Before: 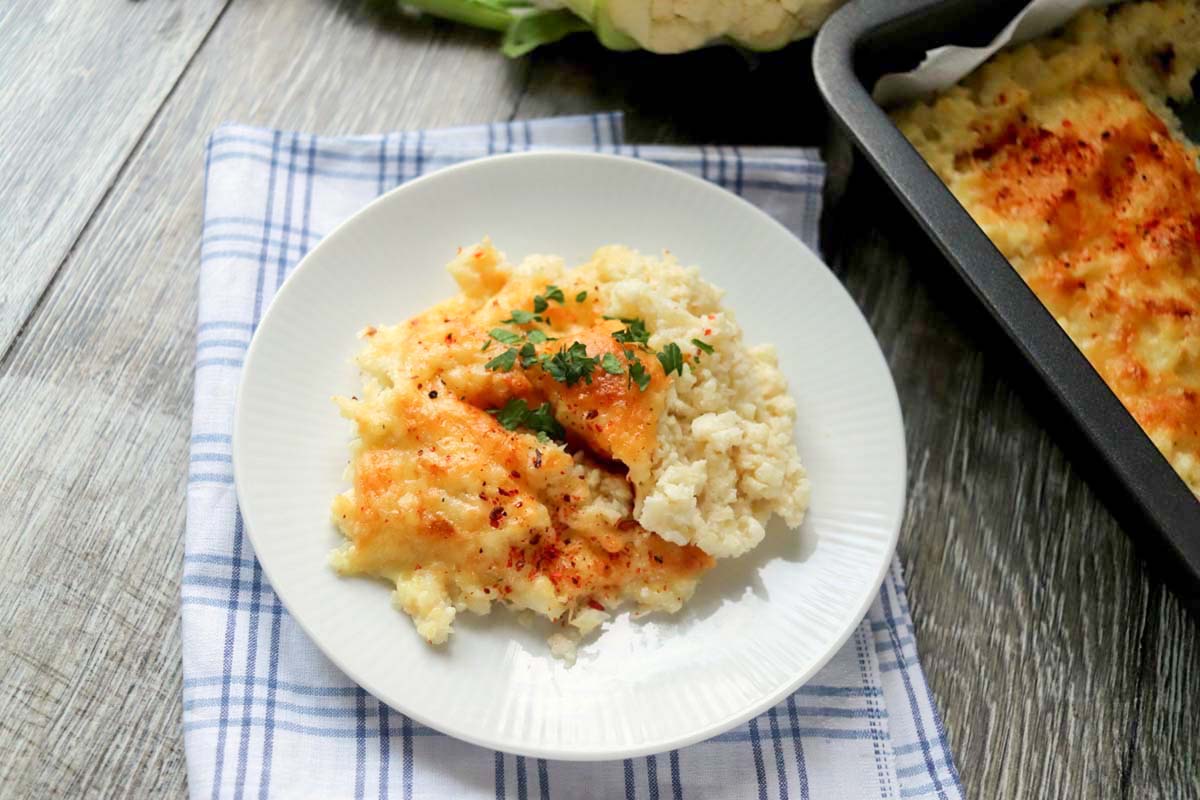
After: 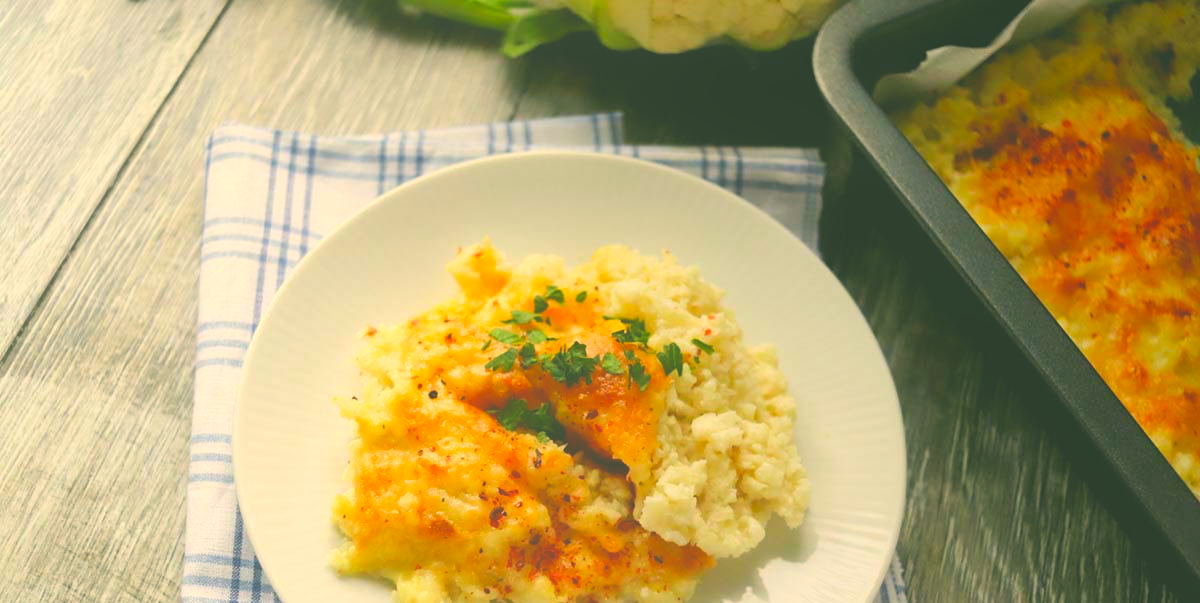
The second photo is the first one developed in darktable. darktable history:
crop: bottom 24.553%
exposure: black level correction -0.026, exposure -0.12 EV, compensate exposure bias true, compensate highlight preservation false
tone equalizer: -8 EV -0.448 EV, -7 EV -0.355 EV, -6 EV -0.32 EV, -5 EV -0.232 EV, -3 EV 0.225 EV, -2 EV 0.31 EV, -1 EV 0.363 EV, +0 EV 0.422 EV
contrast brightness saturation: saturation 0.129
shadows and highlights: radius 125.75, shadows 30.52, highlights -31.17, low approximation 0.01, soften with gaussian
local contrast: detail 69%
color correction: highlights a* 5.3, highlights b* 23.96, shadows a* -16.38, shadows b* 4.03
